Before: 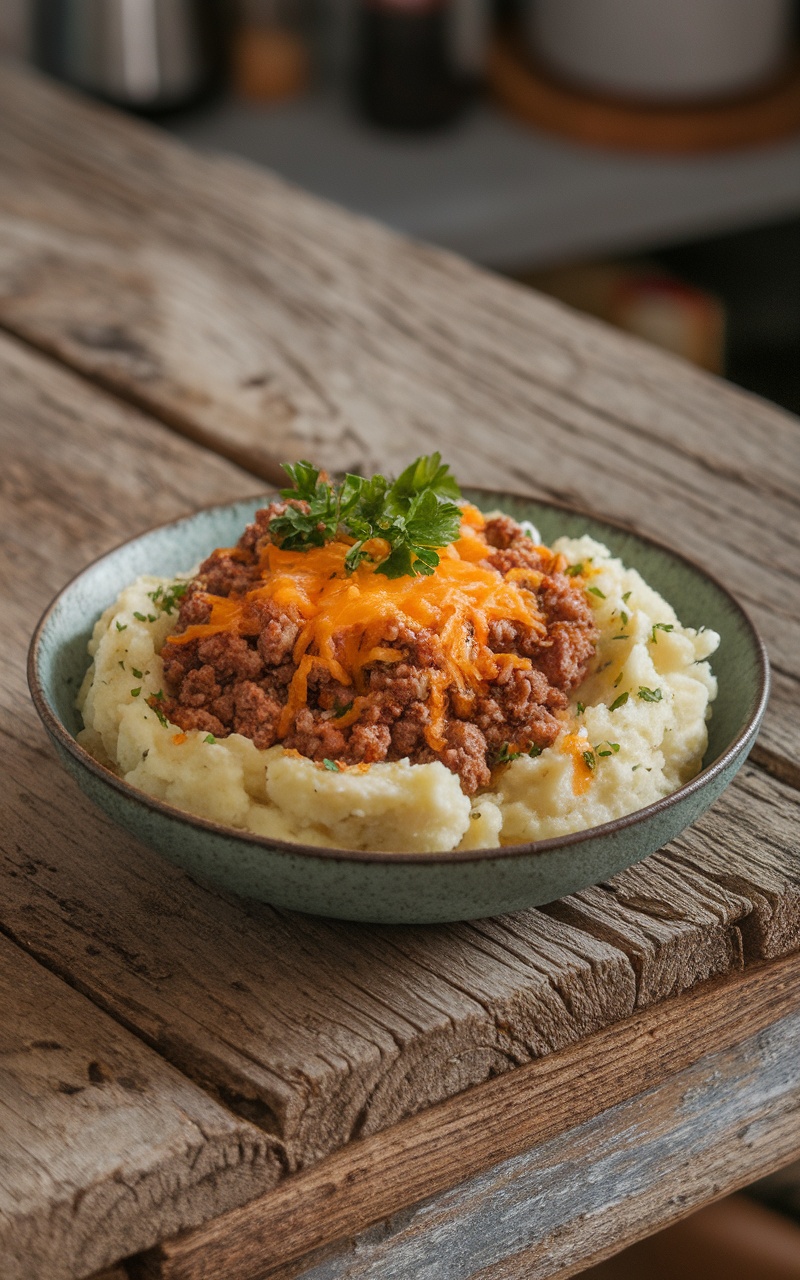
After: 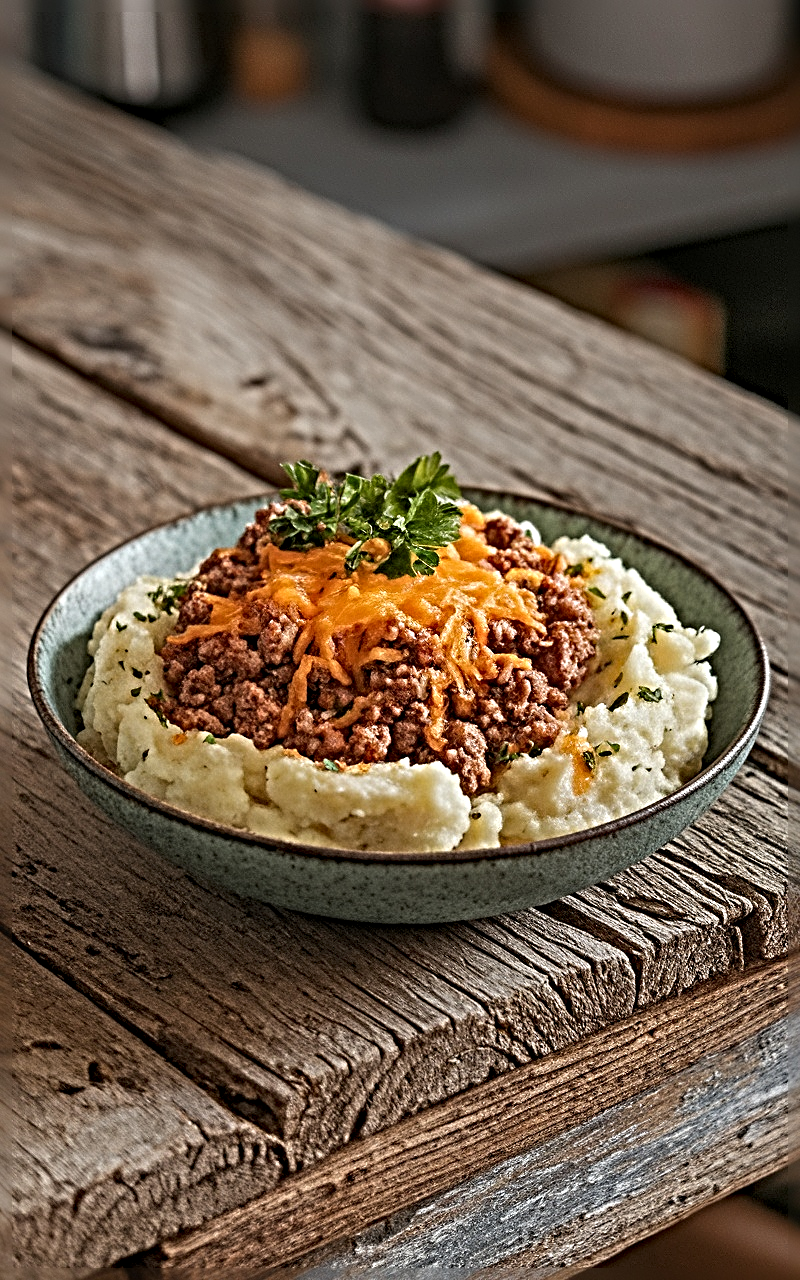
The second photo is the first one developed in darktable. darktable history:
sharpen: radius 6.259, amount 1.786, threshold 0.201
